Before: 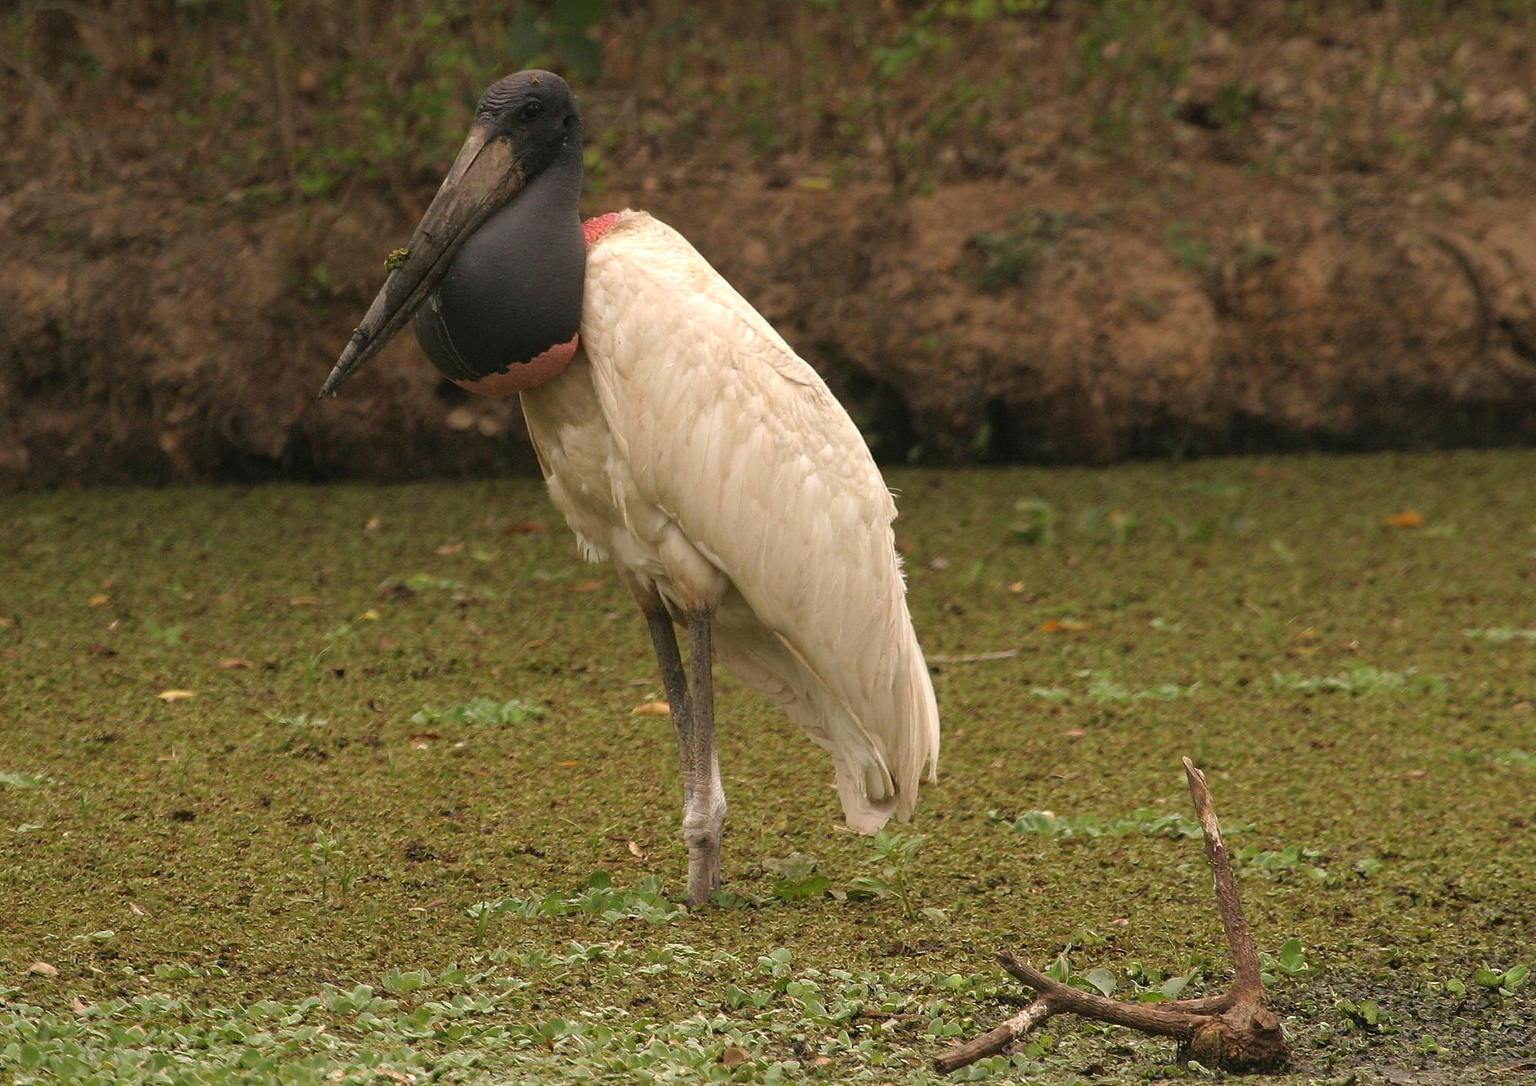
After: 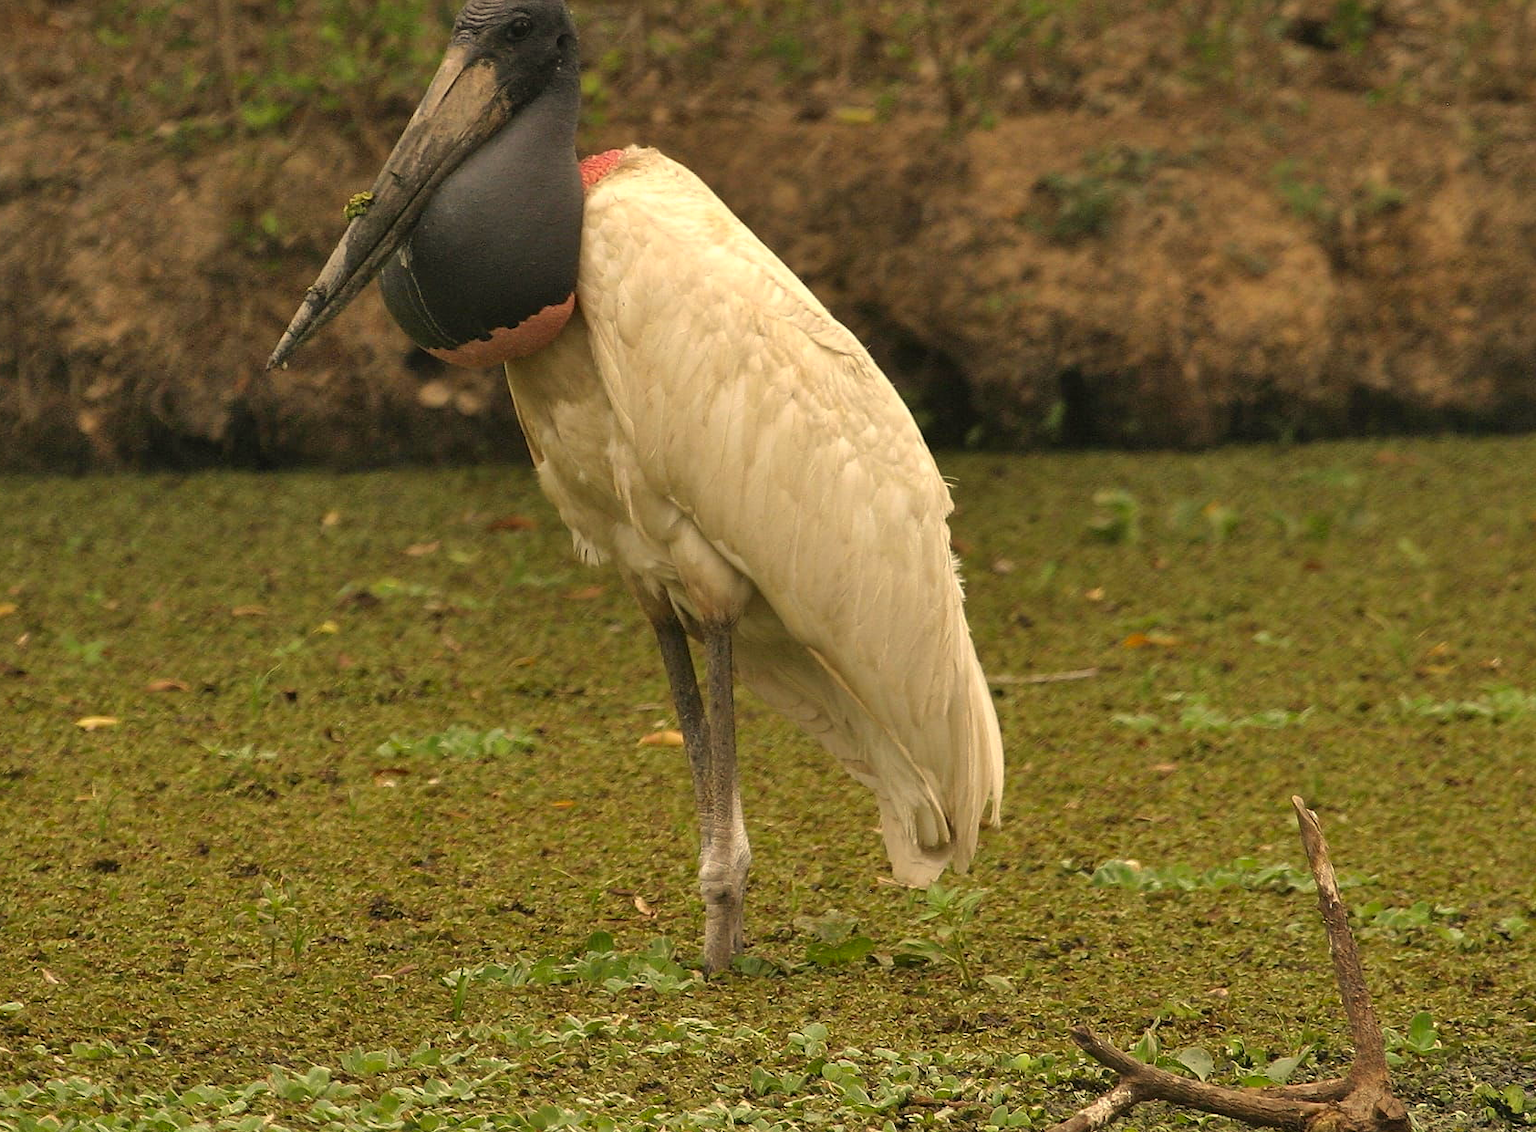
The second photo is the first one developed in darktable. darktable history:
color correction: highlights a* 1.39, highlights b* 17.41
shadows and highlights: shadows 58.17, soften with gaussian
crop: left 6.192%, top 8.048%, right 9.528%, bottom 4.083%
